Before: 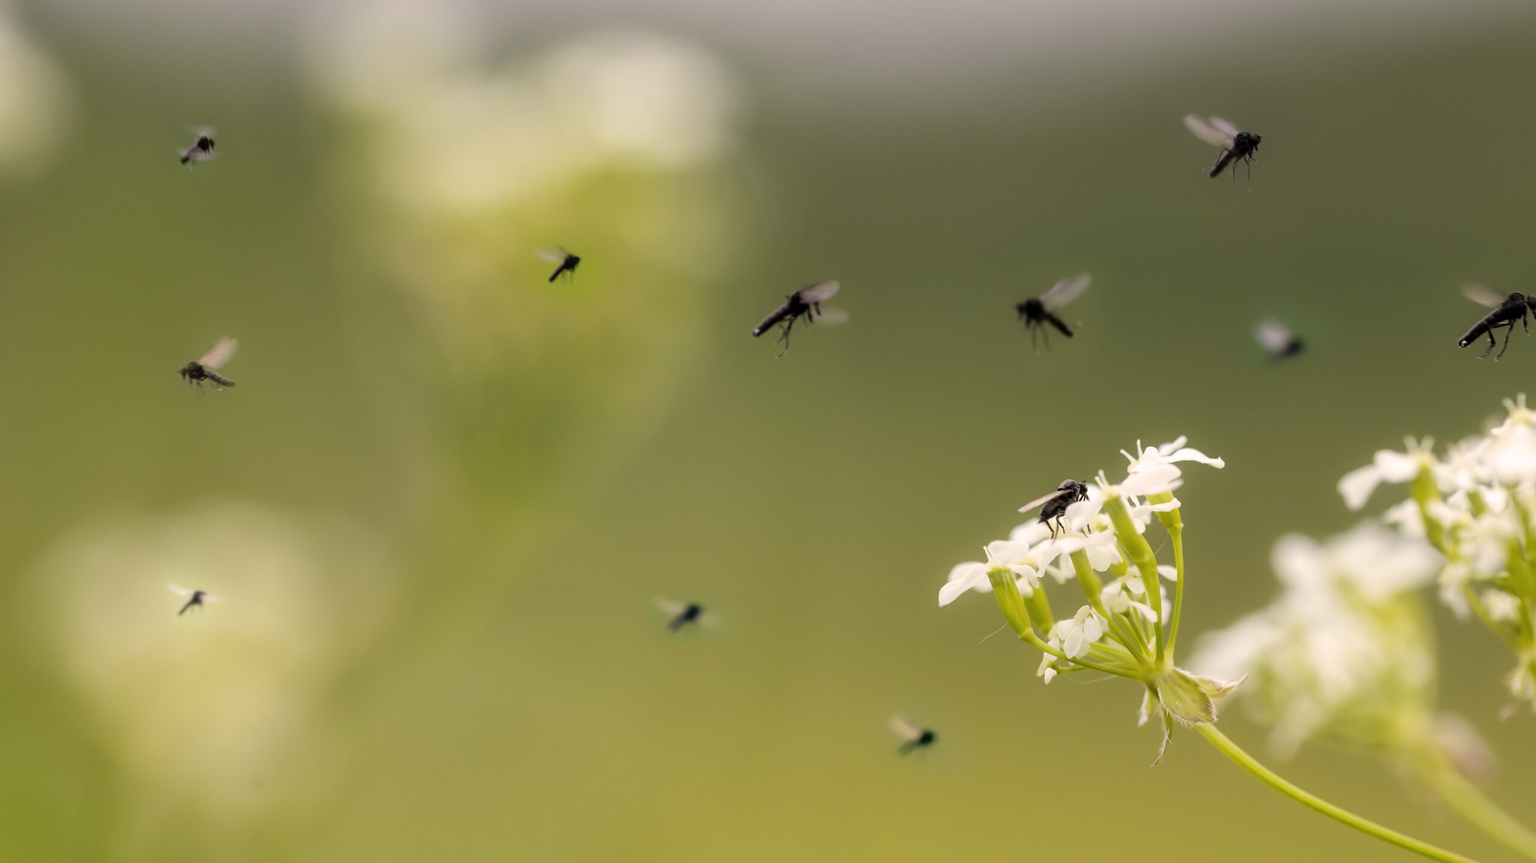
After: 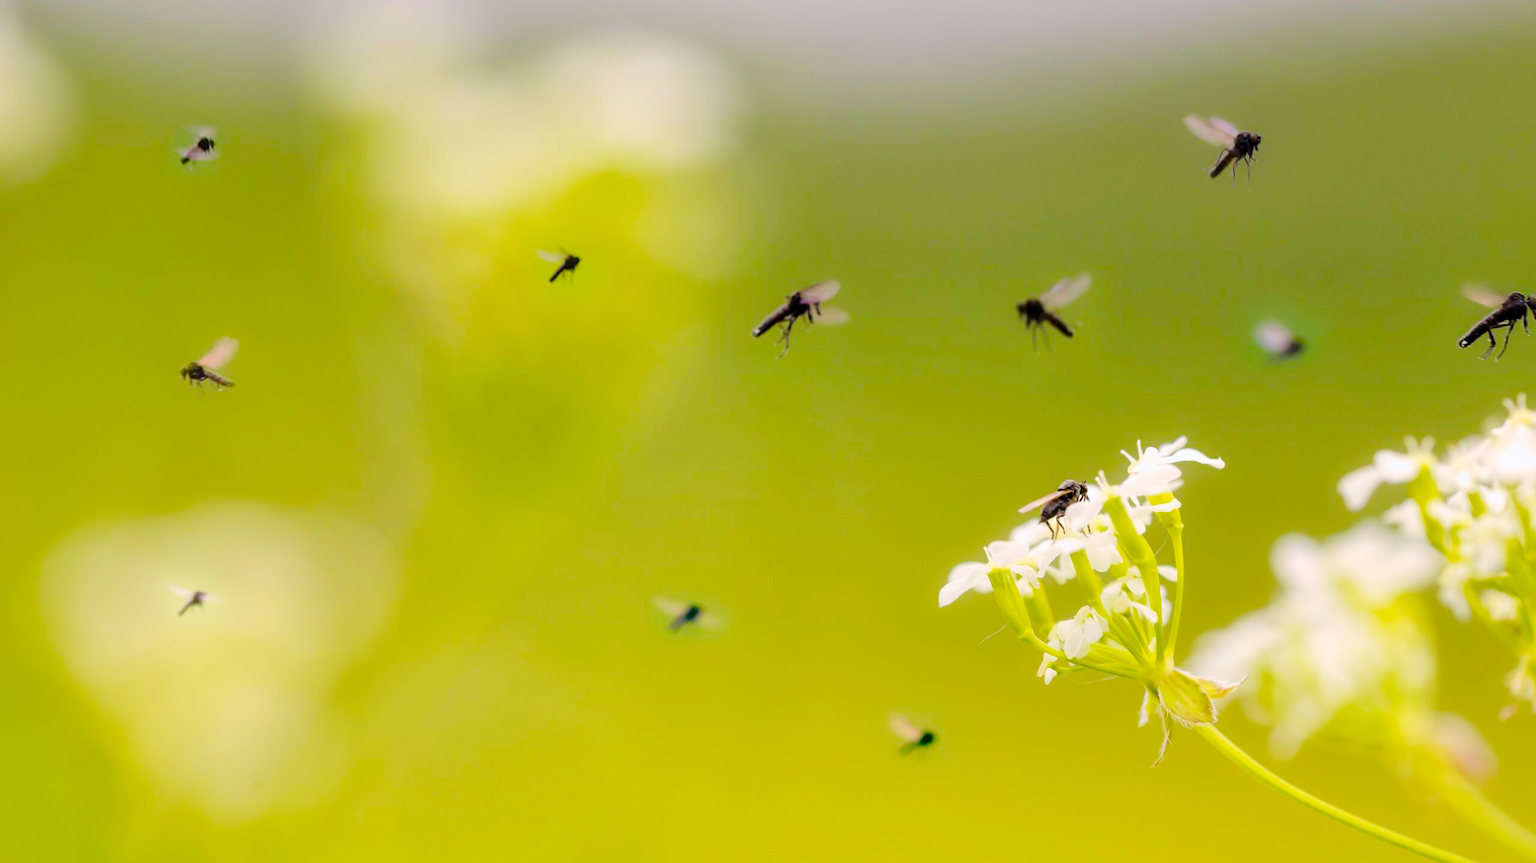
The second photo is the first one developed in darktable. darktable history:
white balance: red 0.98, blue 1.034
tone curve: curves: ch0 [(0, 0) (0.26, 0.424) (0.417, 0.585) (1, 1)]
color balance rgb: perceptual saturation grading › global saturation 20%, perceptual saturation grading › highlights -25%, perceptual saturation grading › shadows 50.52%, global vibrance 40.24%
shadows and highlights: shadows 25, highlights -25
